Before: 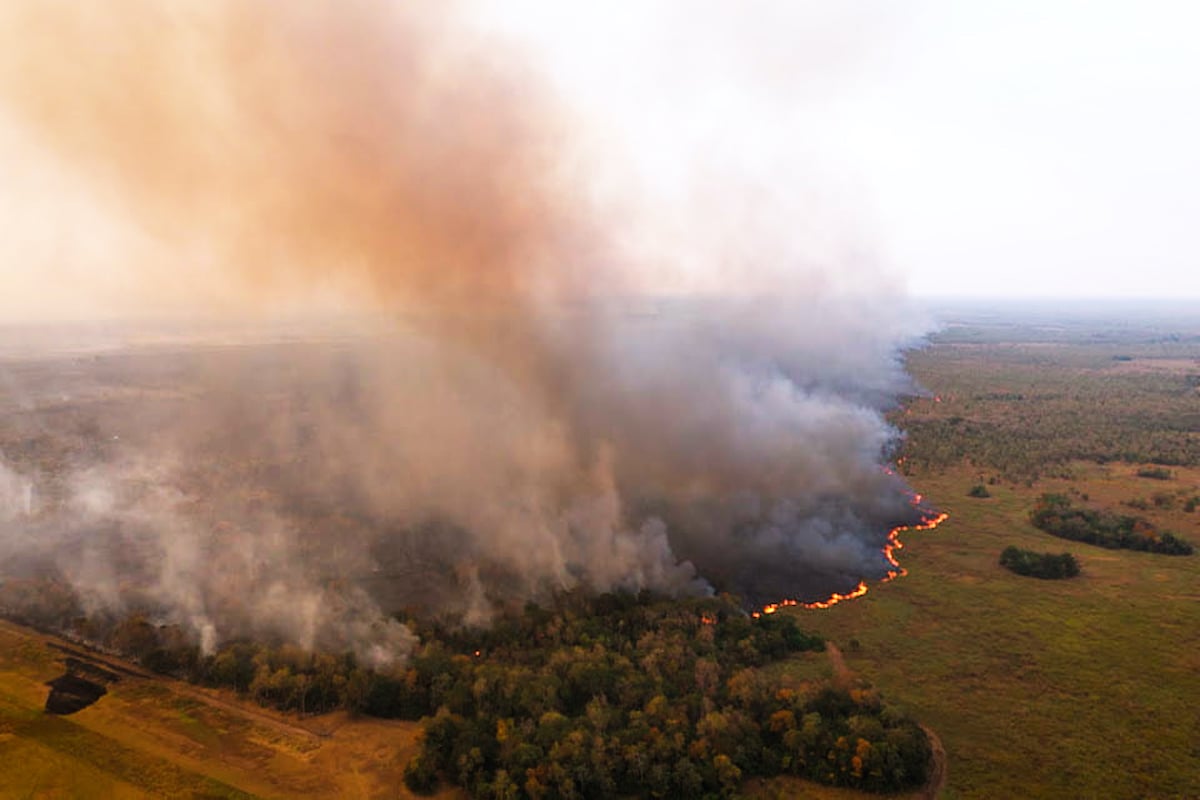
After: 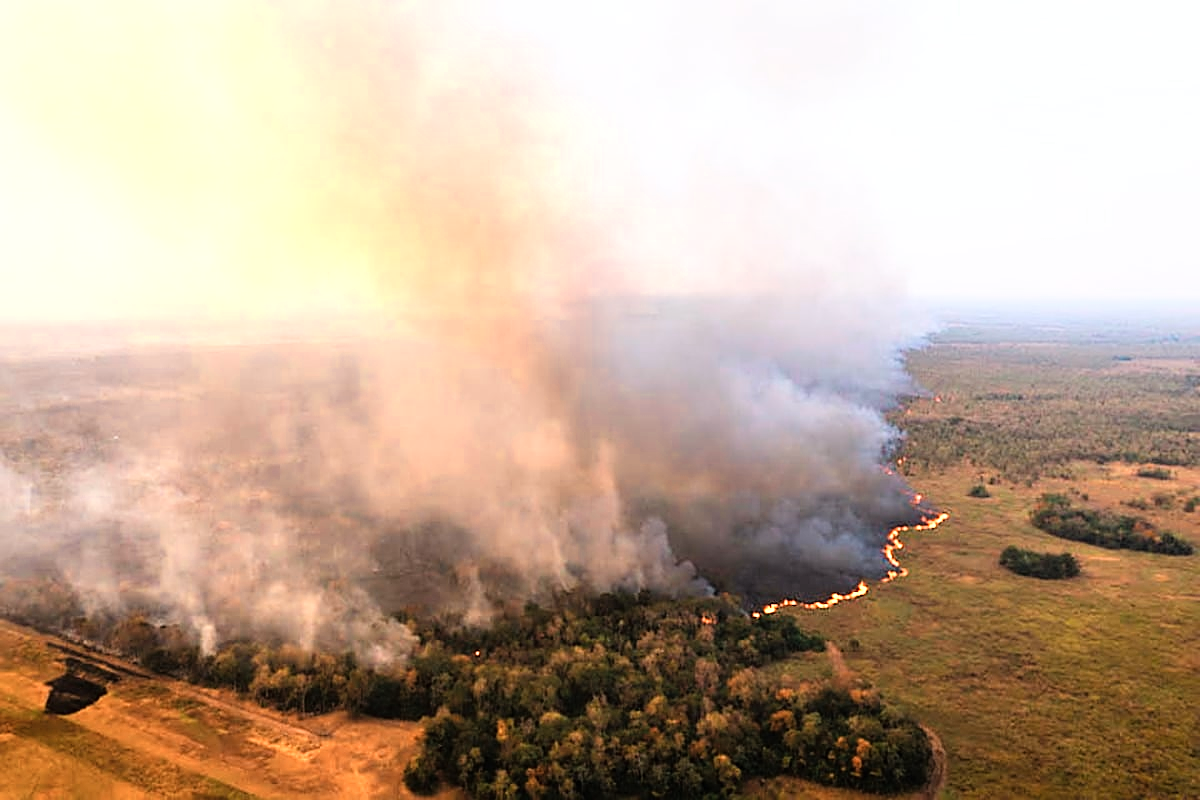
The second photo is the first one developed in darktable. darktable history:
tone curve: curves: ch0 [(0, 0) (0.07, 0.057) (0.15, 0.177) (0.352, 0.445) (0.59, 0.703) (0.857, 0.908) (1, 1)], color space Lab, linked channels, preserve colors none
sharpen: on, module defaults
color zones: curves: ch0 [(0.018, 0.548) (0.197, 0.654) (0.425, 0.447) (0.605, 0.658) (0.732, 0.579)]; ch1 [(0.105, 0.531) (0.224, 0.531) (0.386, 0.39) (0.618, 0.456) (0.732, 0.456) (0.956, 0.421)]; ch2 [(0.039, 0.583) (0.215, 0.465) (0.399, 0.544) (0.465, 0.548) (0.614, 0.447) (0.724, 0.43) (0.882, 0.623) (0.956, 0.632)]
